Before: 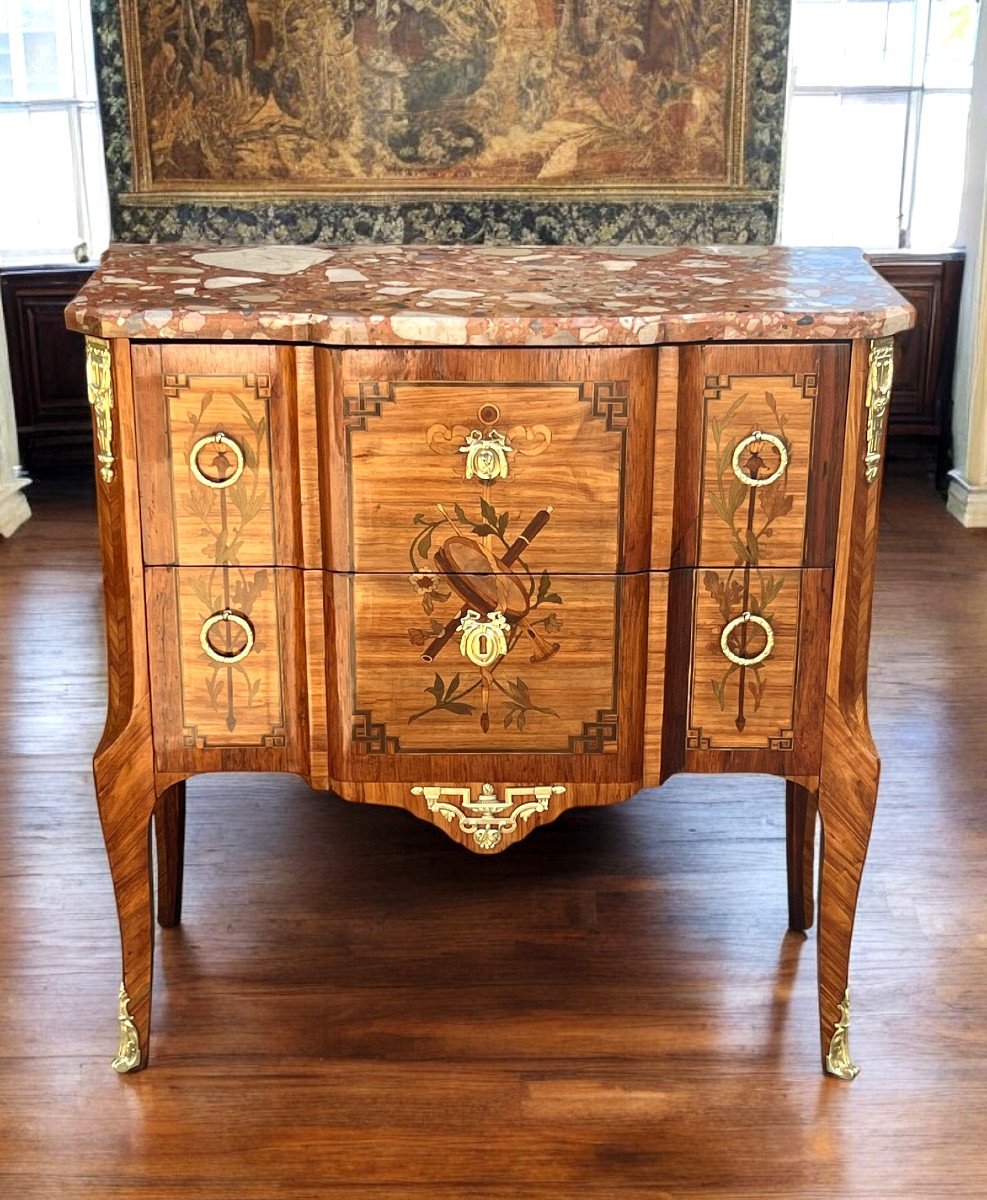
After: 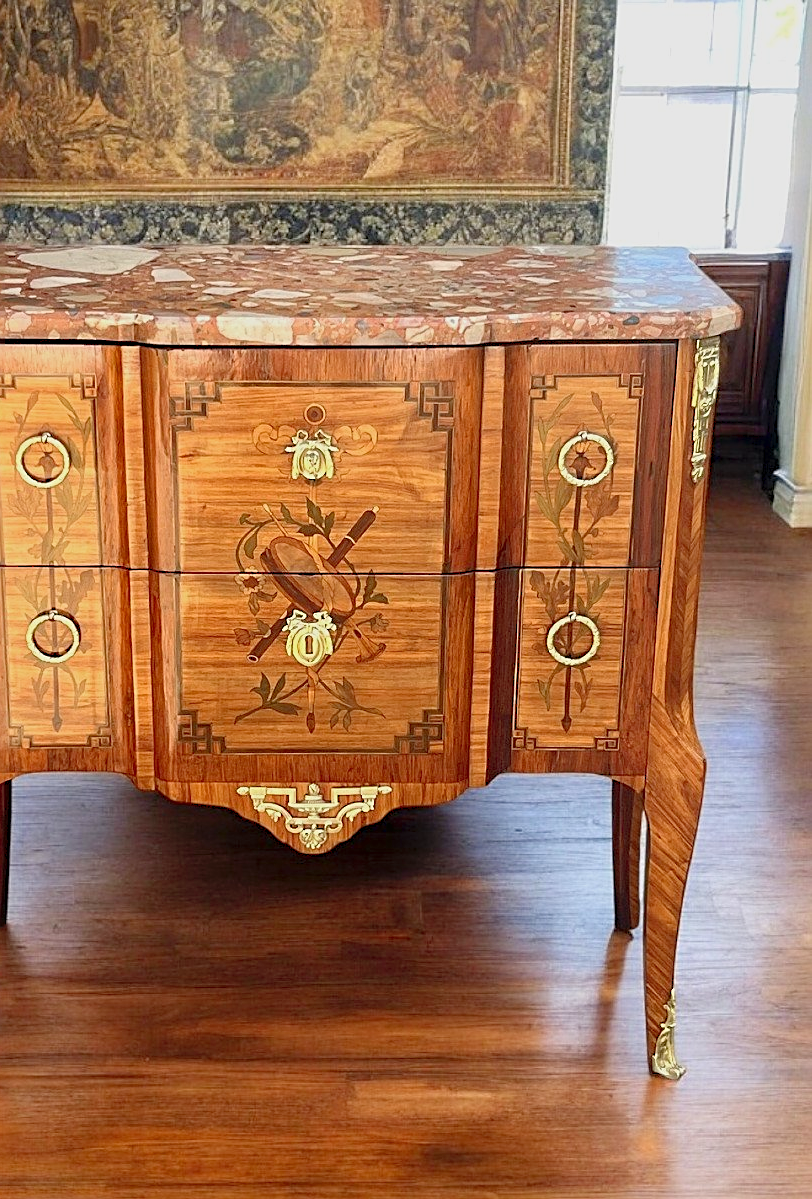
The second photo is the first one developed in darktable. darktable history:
crop: left 17.668%, bottom 0.041%
levels: levels [0, 0.445, 1]
exposure: exposure -0.428 EV, compensate highlight preservation false
sharpen: on, module defaults
